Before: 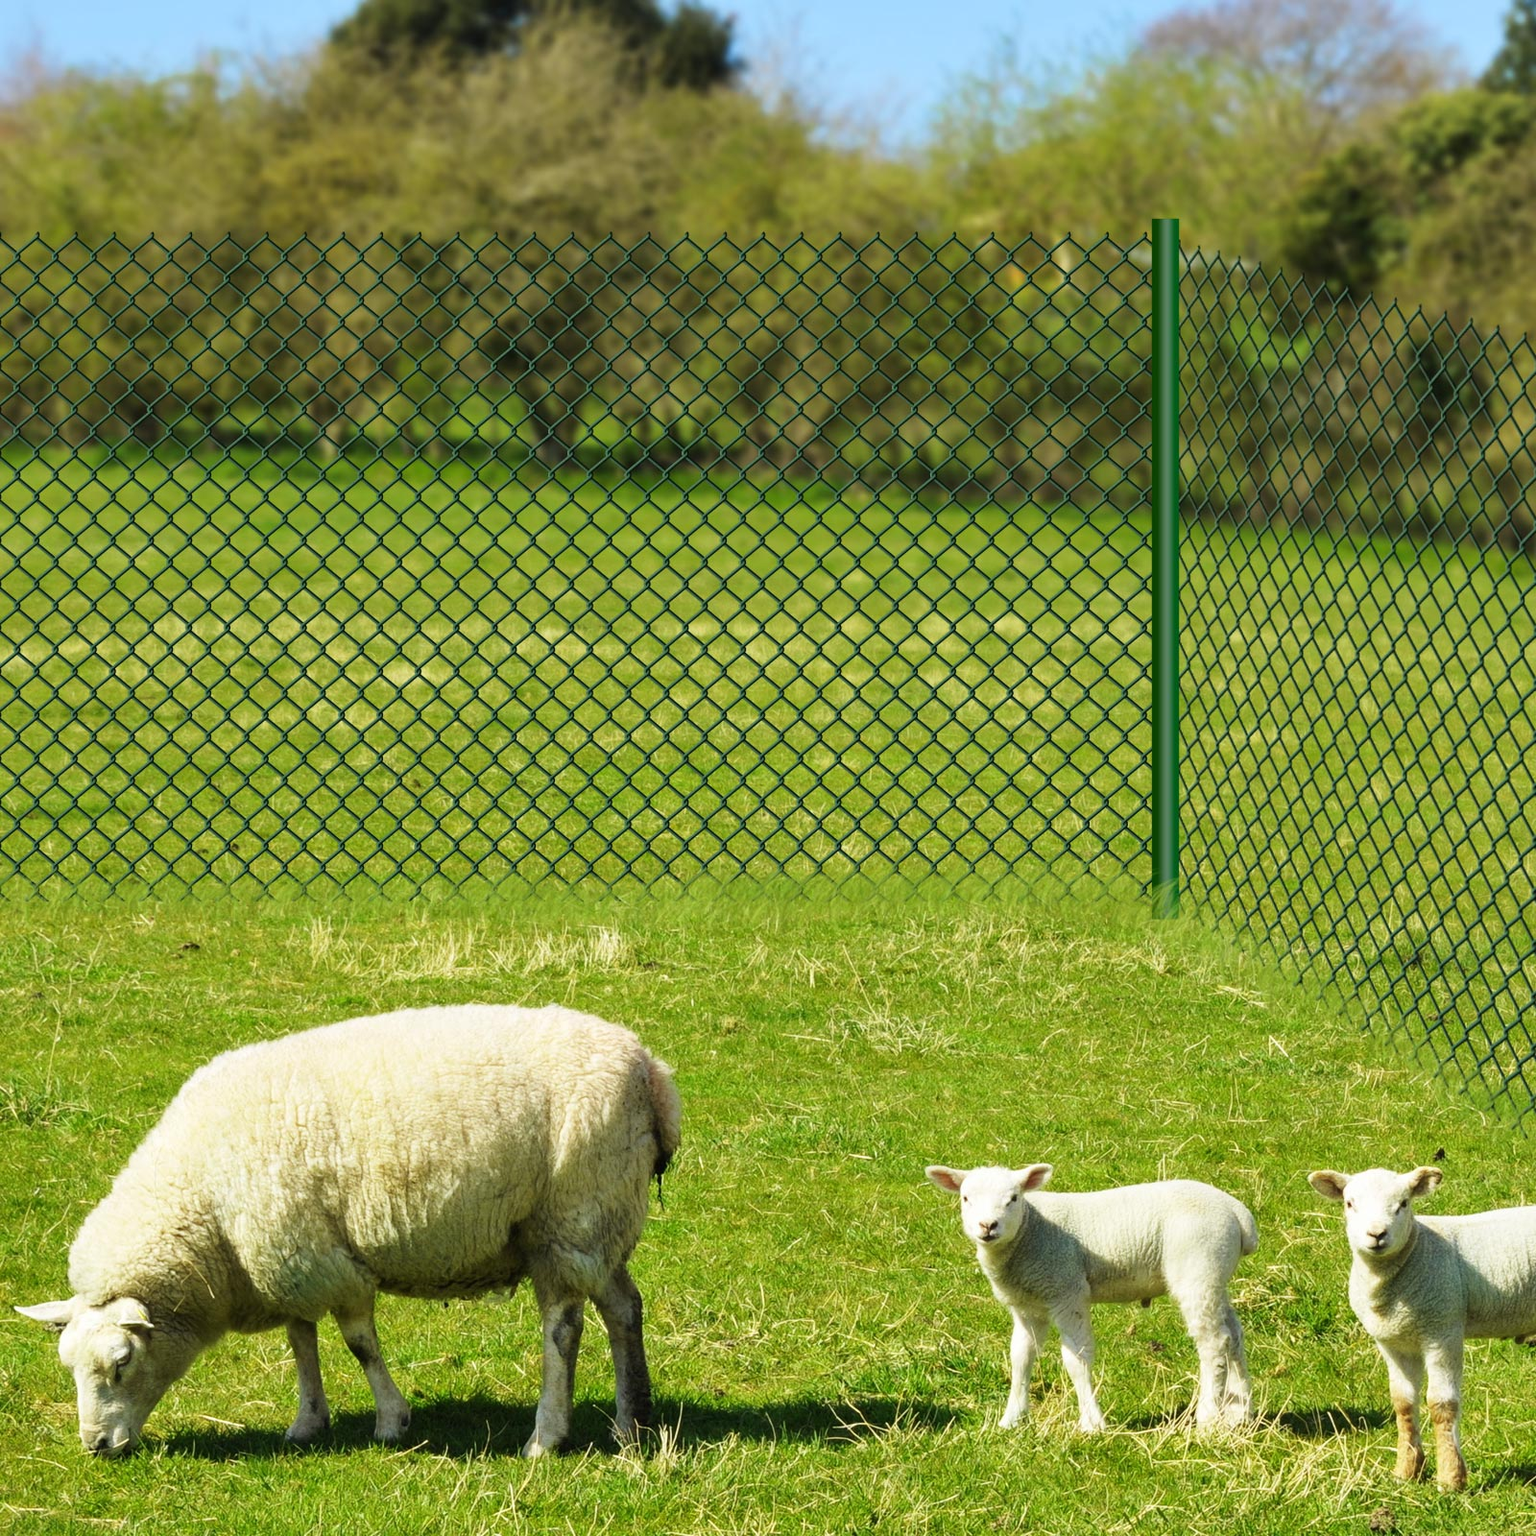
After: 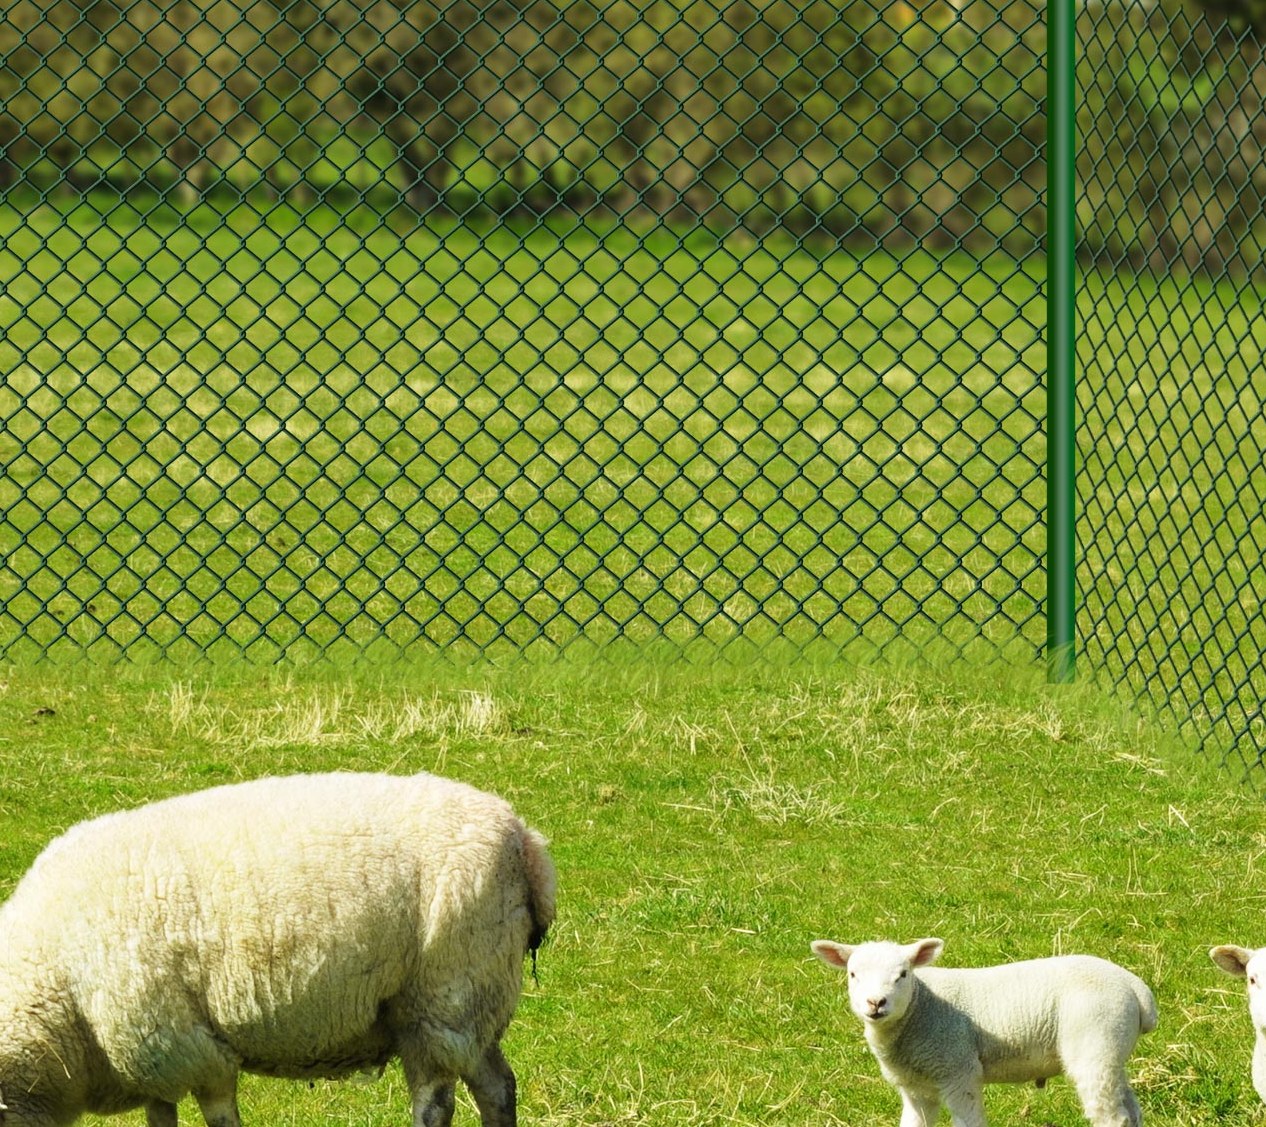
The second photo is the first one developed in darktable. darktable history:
crop: left 9.574%, top 17.16%, right 11.284%, bottom 12.379%
